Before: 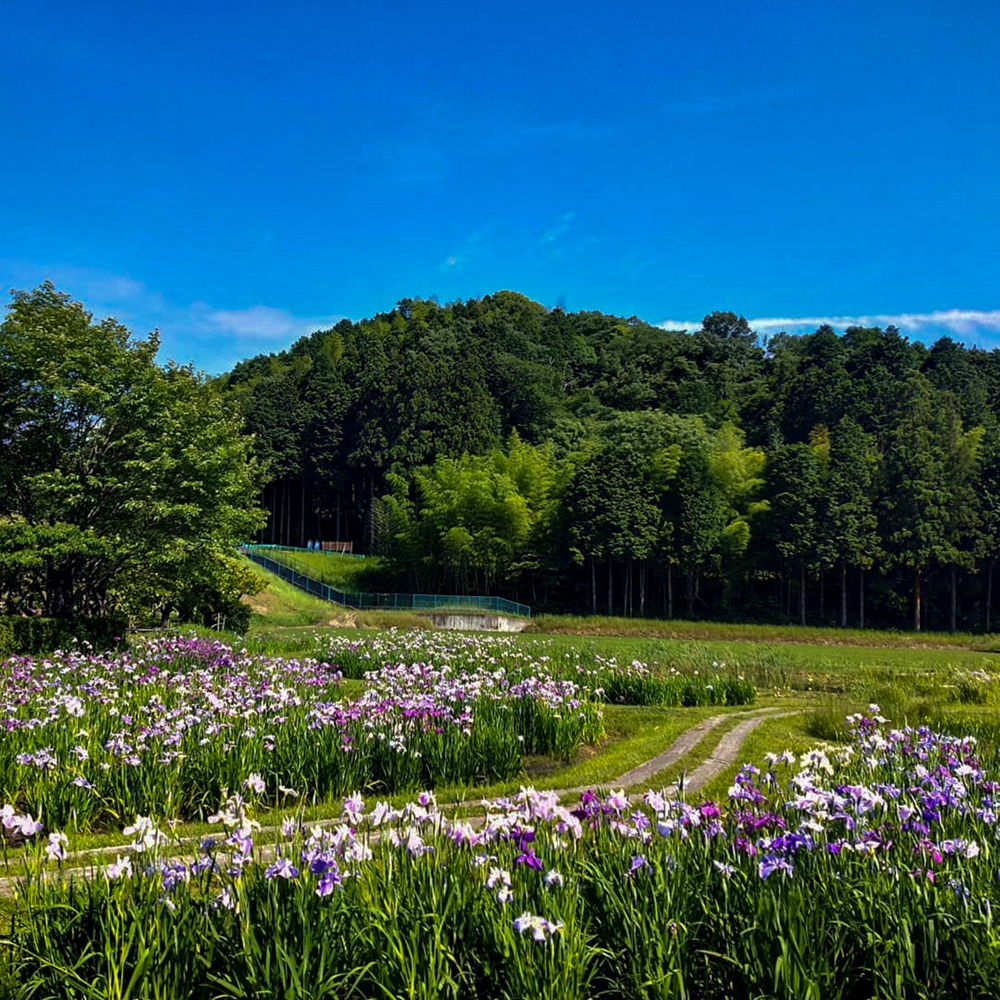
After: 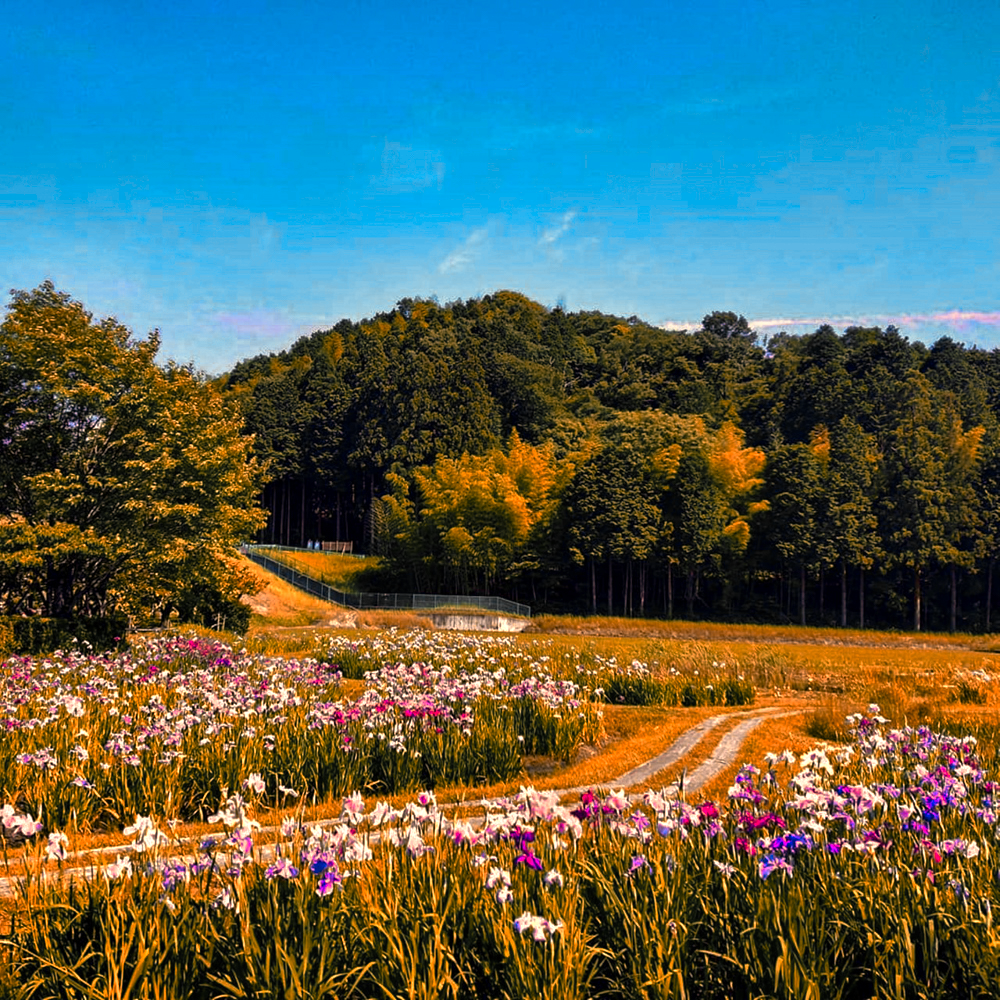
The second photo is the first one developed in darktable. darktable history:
color zones: curves: ch0 [(0.009, 0.528) (0.136, 0.6) (0.255, 0.586) (0.39, 0.528) (0.522, 0.584) (0.686, 0.736) (0.849, 0.561)]; ch1 [(0.045, 0.781) (0.14, 0.416) (0.257, 0.695) (0.442, 0.032) (0.738, 0.338) (0.818, 0.632) (0.891, 0.741) (1, 0.704)]; ch2 [(0, 0.667) (0.141, 0.52) (0.26, 0.37) (0.474, 0.432) (0.743, 0.286)]
shadows and highlights: shadows 25.41, highlights -25.69
contrast brightness saturation: contrast 0.013, saturation -0.047
color correction: highlights a* 20.74, highlights b* 19.55
